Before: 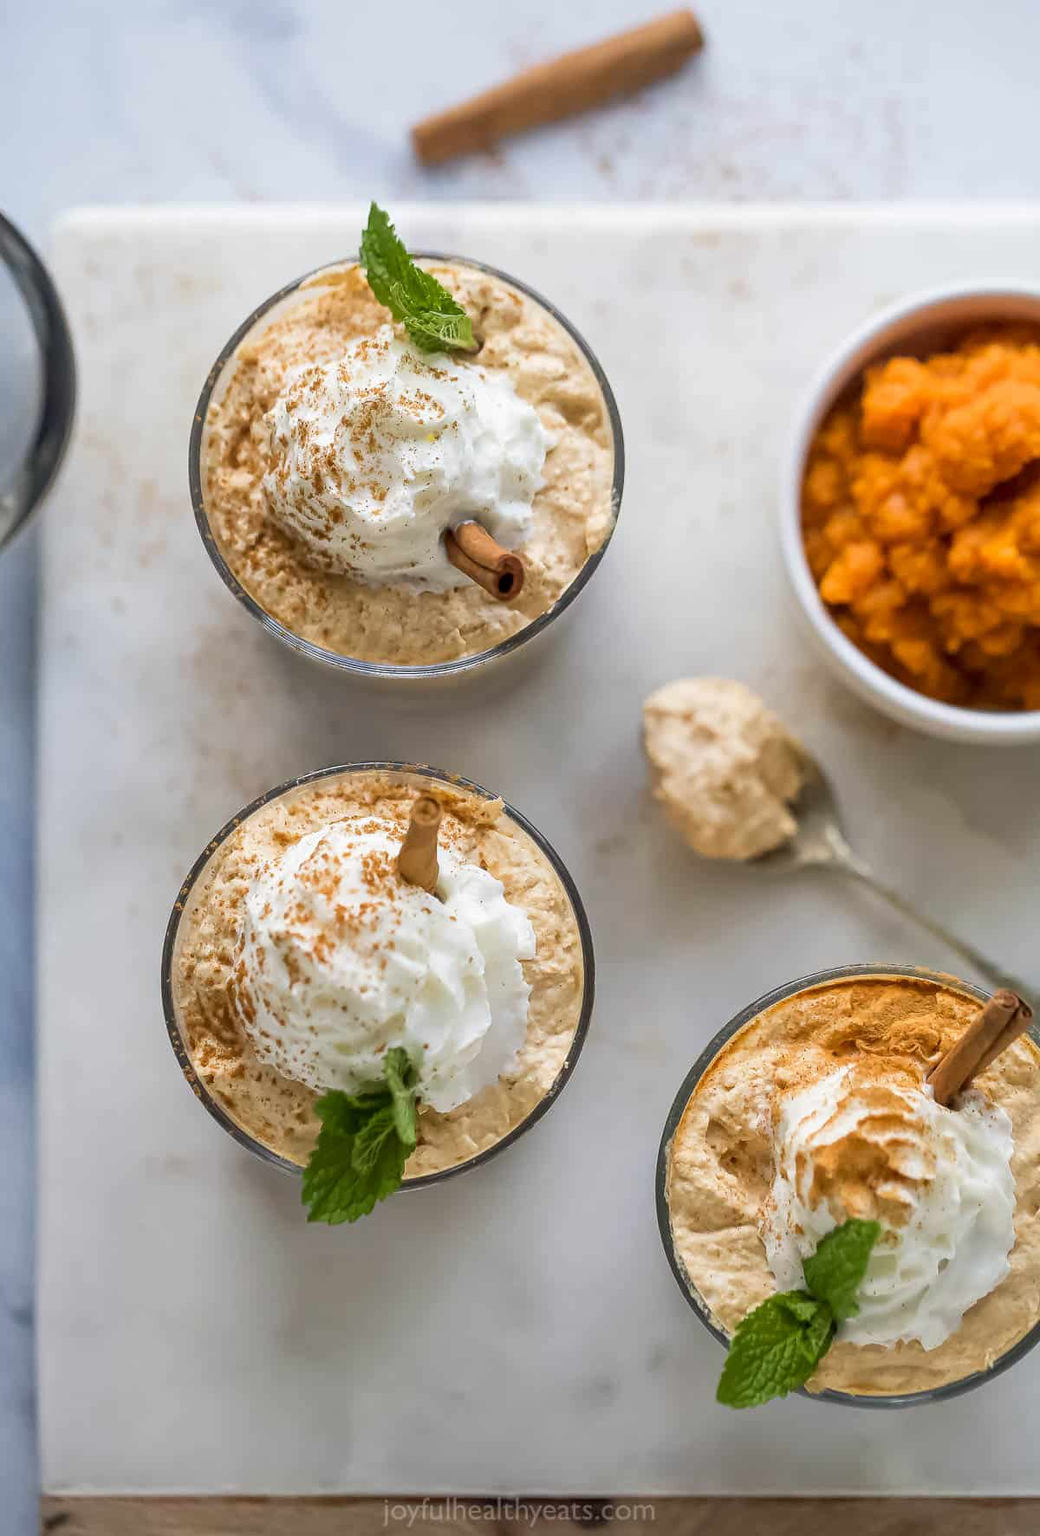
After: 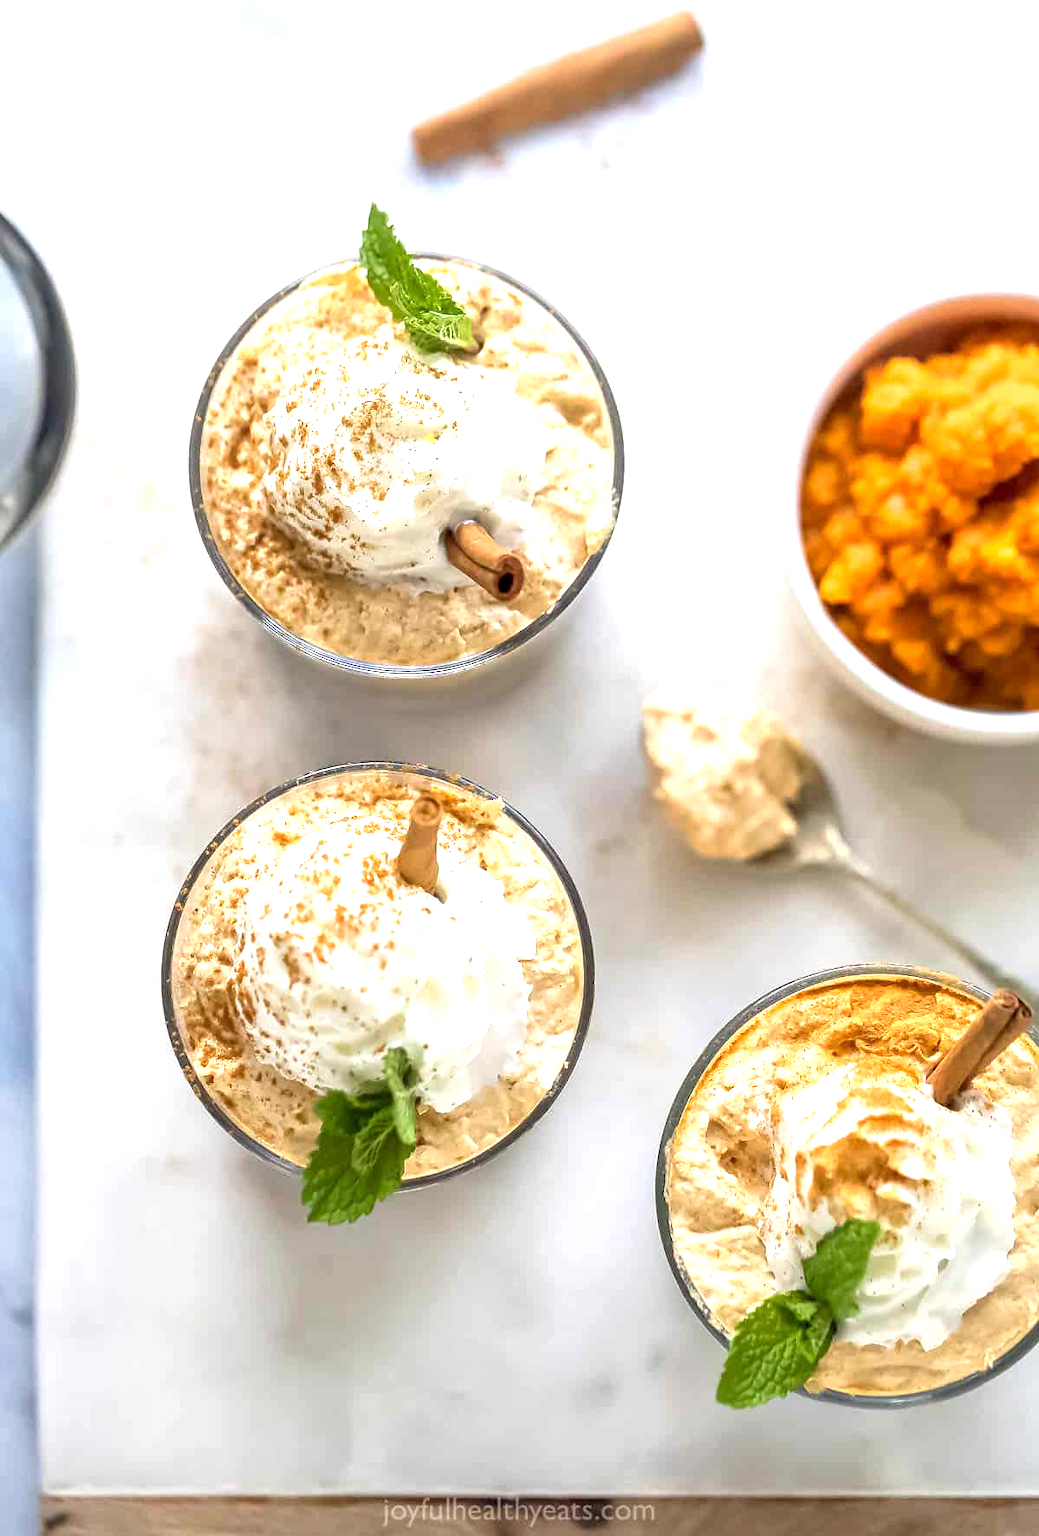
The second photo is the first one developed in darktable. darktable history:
exposure: black level correction 0.001, exposure 1.055 EV, compensate highlight preservation false
